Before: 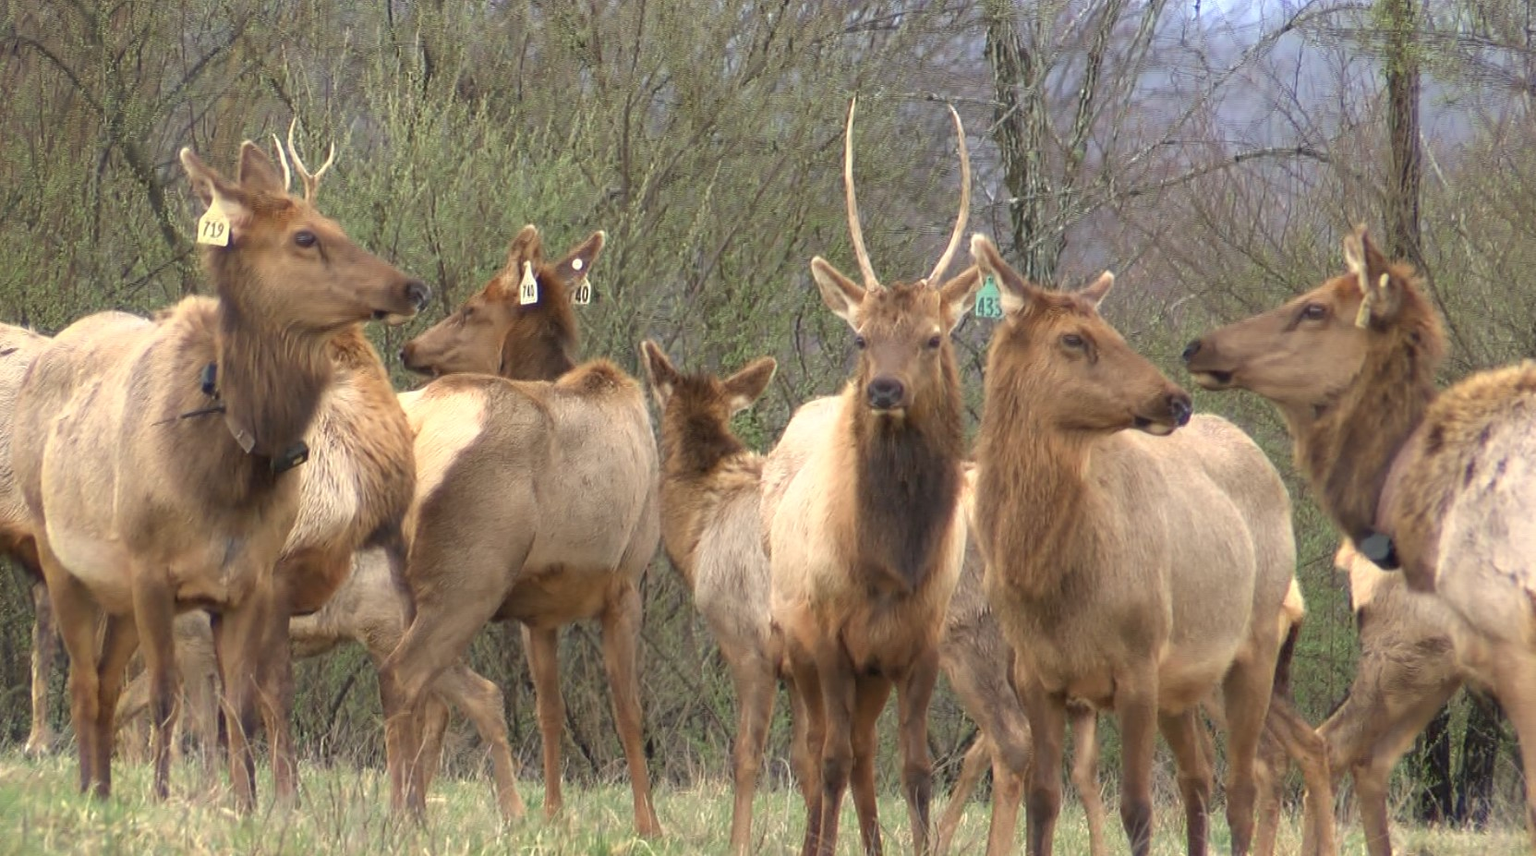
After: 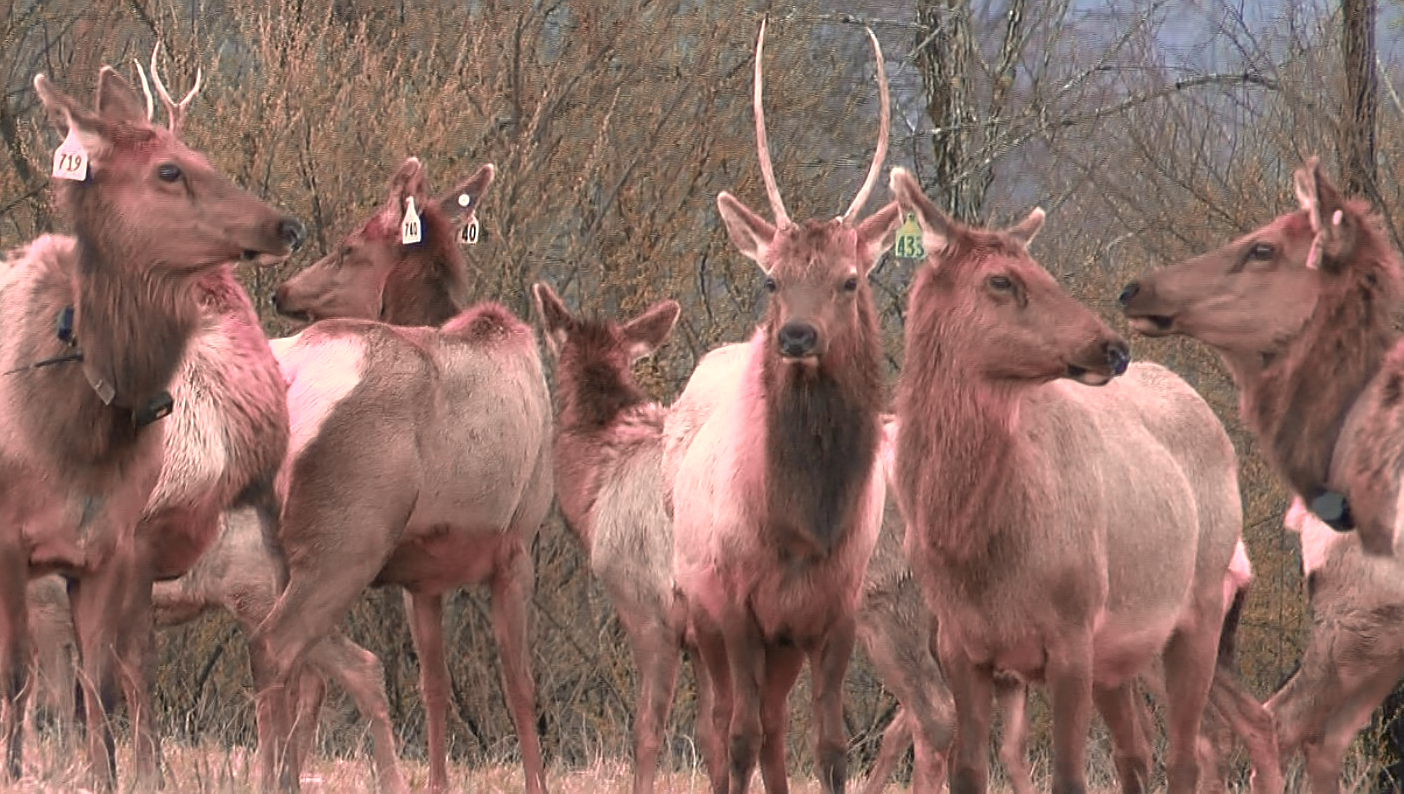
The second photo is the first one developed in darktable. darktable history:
sharpen: on, module defaults
base curve: curves: ch0 [(0, 0) (0.303, 0.277) (1, 1)], exposure shift 0.572, preserve colors none
crop and rotate: left 9.699%, top 9.407%, right 5.838%, bottom 4.926%
color zones: curves: ch2 [(0, 0.488) (0.143, 0.417) (0.286, 0.212) (0.429, 0.179) (0.571, 0.154) (0.714, 0.415) (0.857, 0.495) (1, 0.488)], mix 101.71%
